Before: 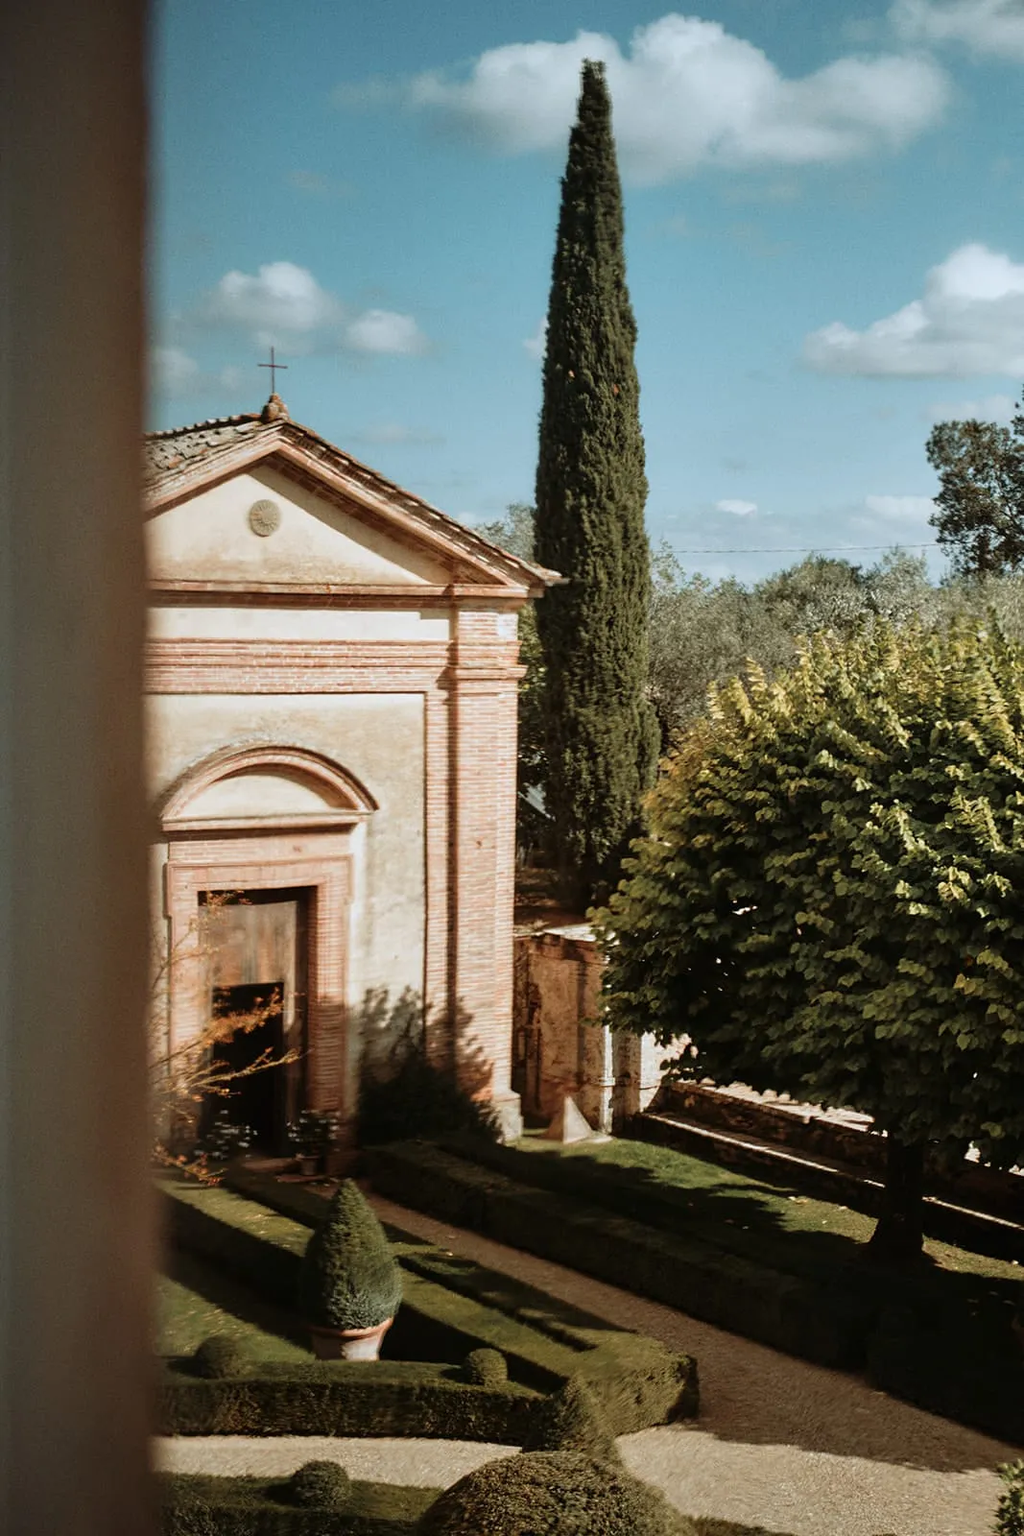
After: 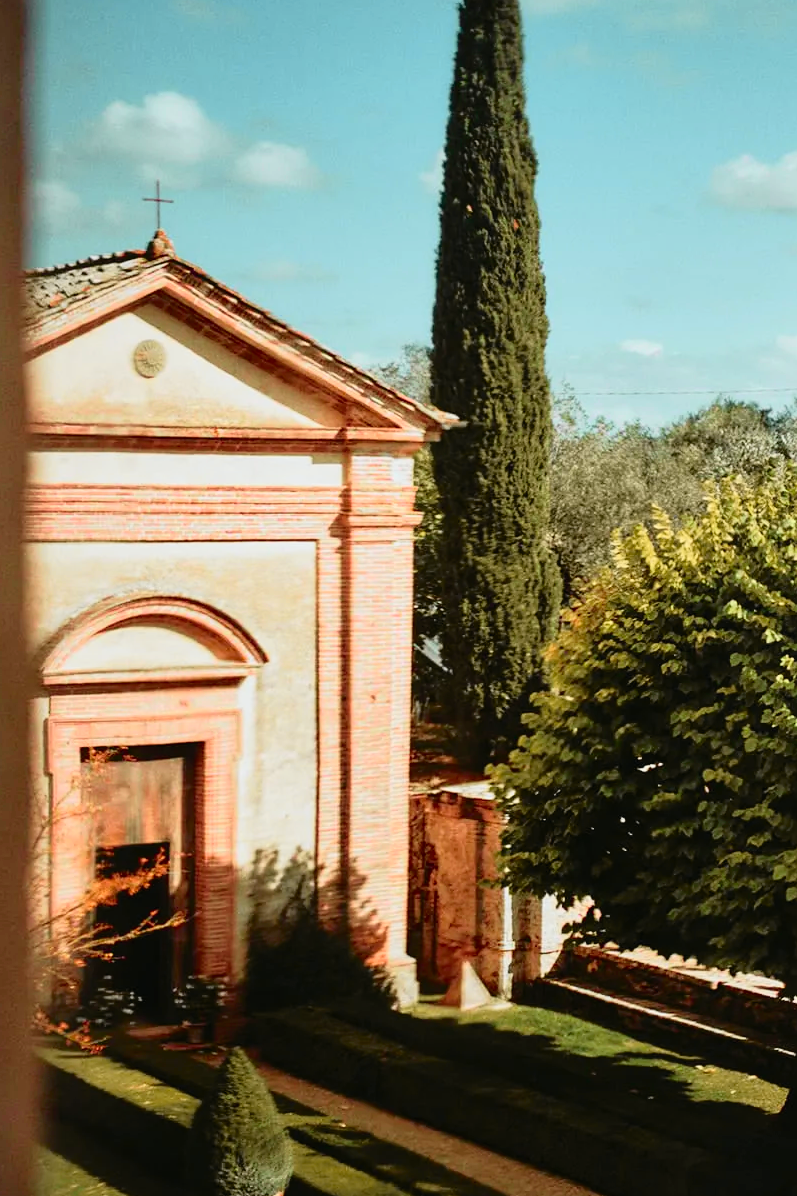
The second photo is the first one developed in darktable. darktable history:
crop and rotate: left 11.831%, top 11.346%, right 13.429%, bottom 13.899%
tone curve: curves: ch0 [(0, 0.012) (0.144, 0.137) (0.326, 0.386) (0.489, 0.573) (0.656, 0.763) (0.849, 0.902) (1, 0.974)]; ch1 [(0, 0) (0.366, 0.367) (0.475, 0.453) (0.494, 0.493) (0.504, 0.497) (0.544, 0.579) (0.562, 0.619) (0.622, 0.694) (1, 1)]; ch2 [(0, 0) (0.333, 0.346) (0.375, 0.375) (0.424, 0.43) (0.476, 0.492) (0.502, 0.503) (0.533, 0.541) (0.572, 0.615) (0.605, 0.656) (0.641, 0.709) (1, 1)], color space Lab, independent channels, preserve colors none
